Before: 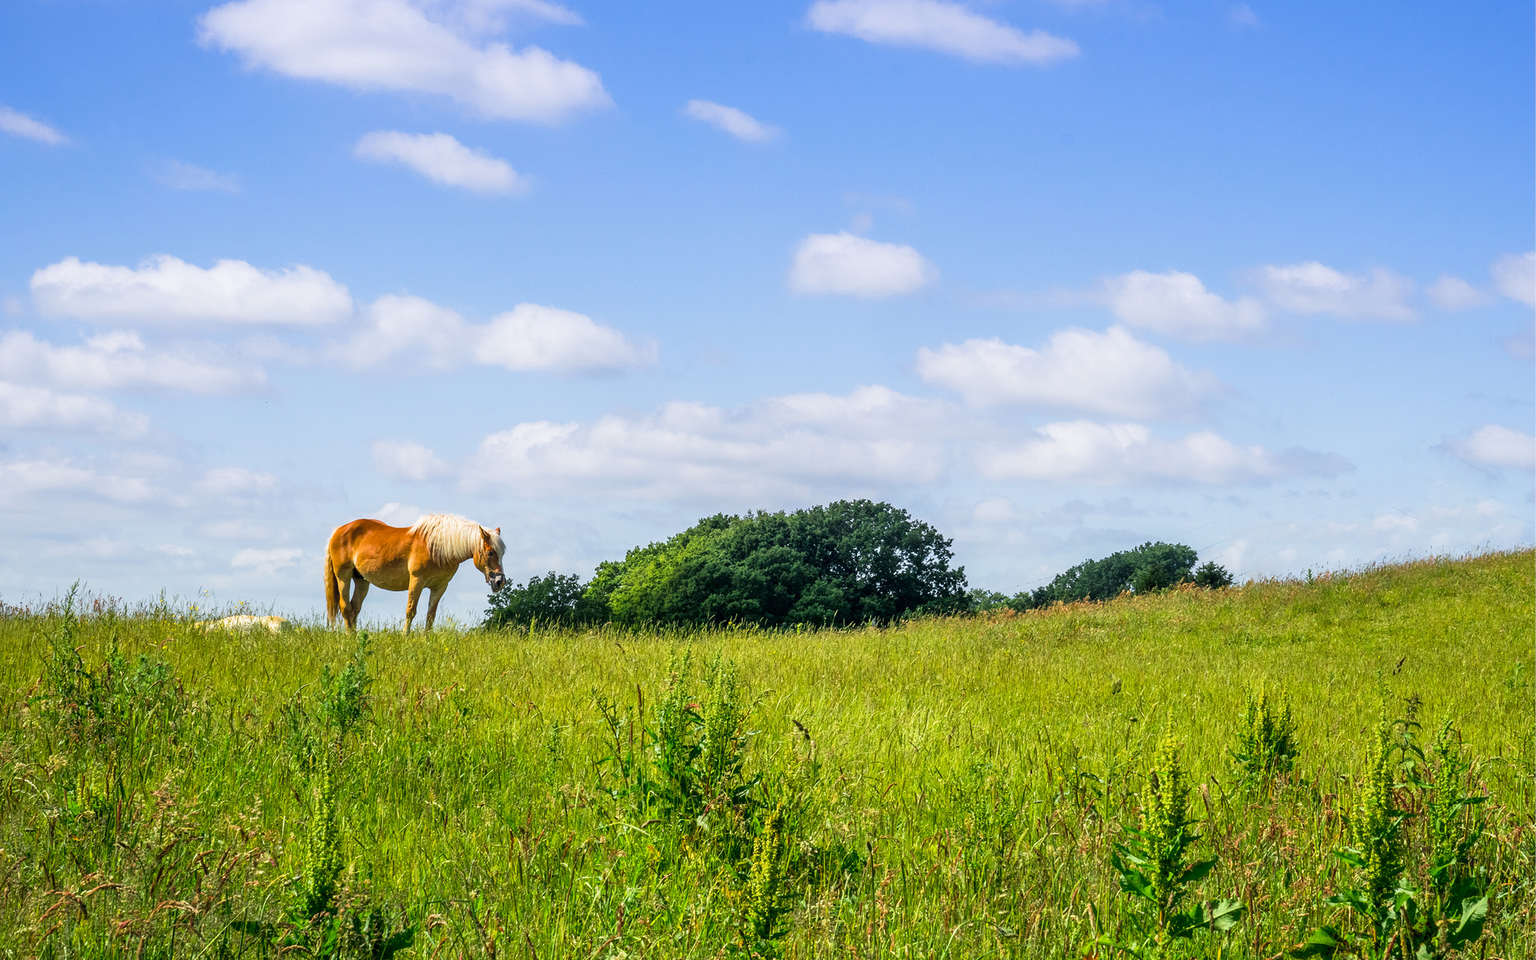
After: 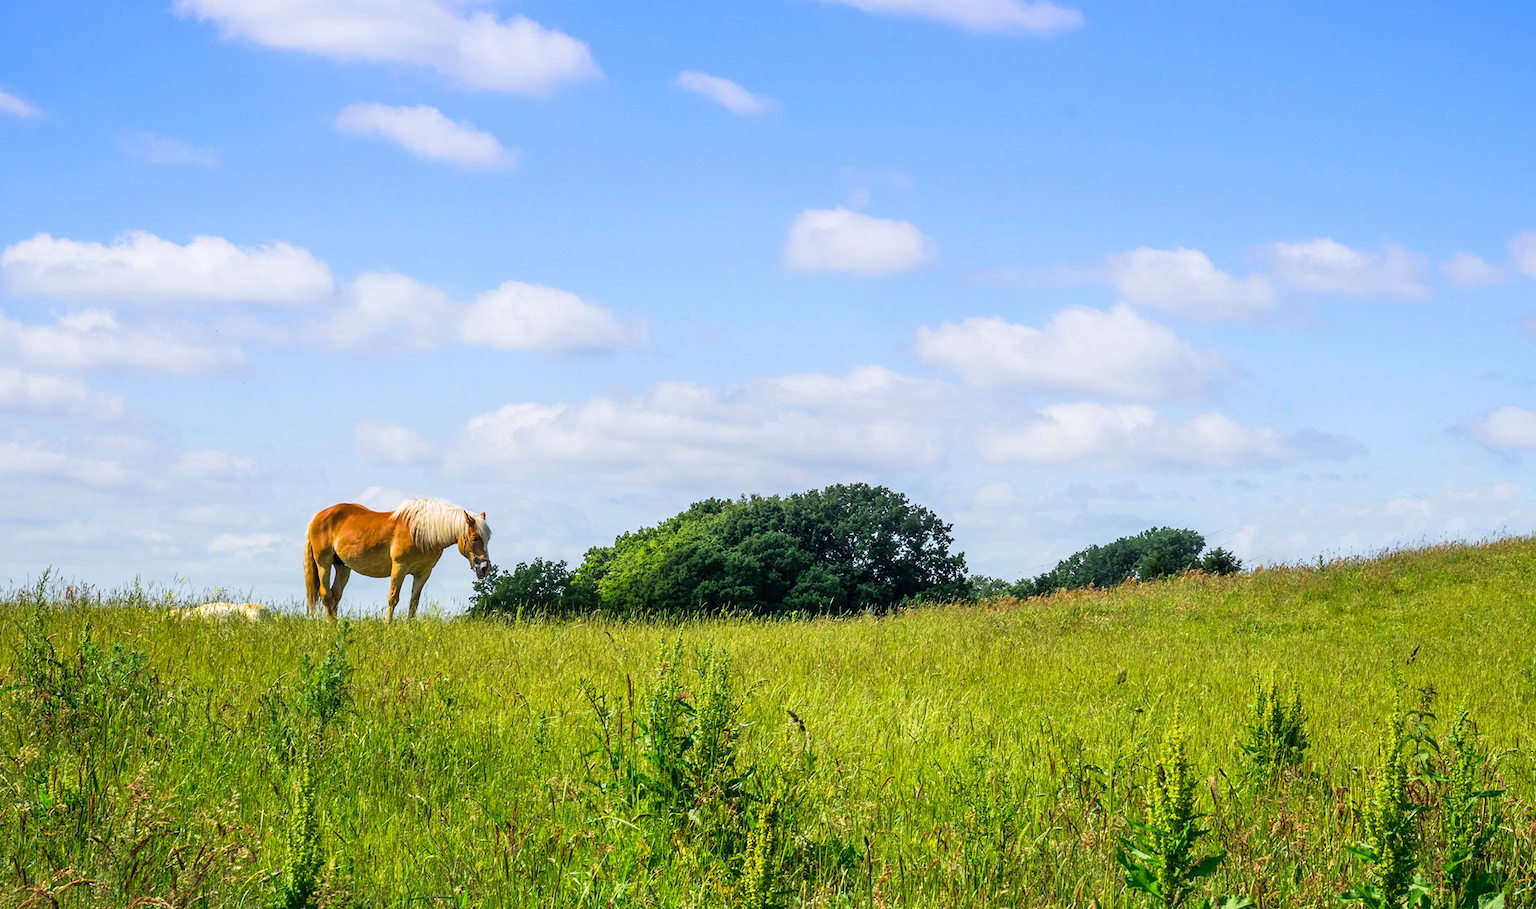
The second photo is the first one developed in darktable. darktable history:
color zones: curves: ch0 [(0.068, 0.464) (0.25, 0.5) (0.48, 0.508) (0.75, 0.536) (0.886, 0.476) (0.967, 0.456)]; ch1 [(0.066, 0.456) (0.25, 0.5) (0.616, 0.508) (0.746, 0.56) (0.934, 0.444)]
crop: left 1.964%, top 3.251%, right 1.122%, bottom 4.933%
tone equalizer: on, module defaults
